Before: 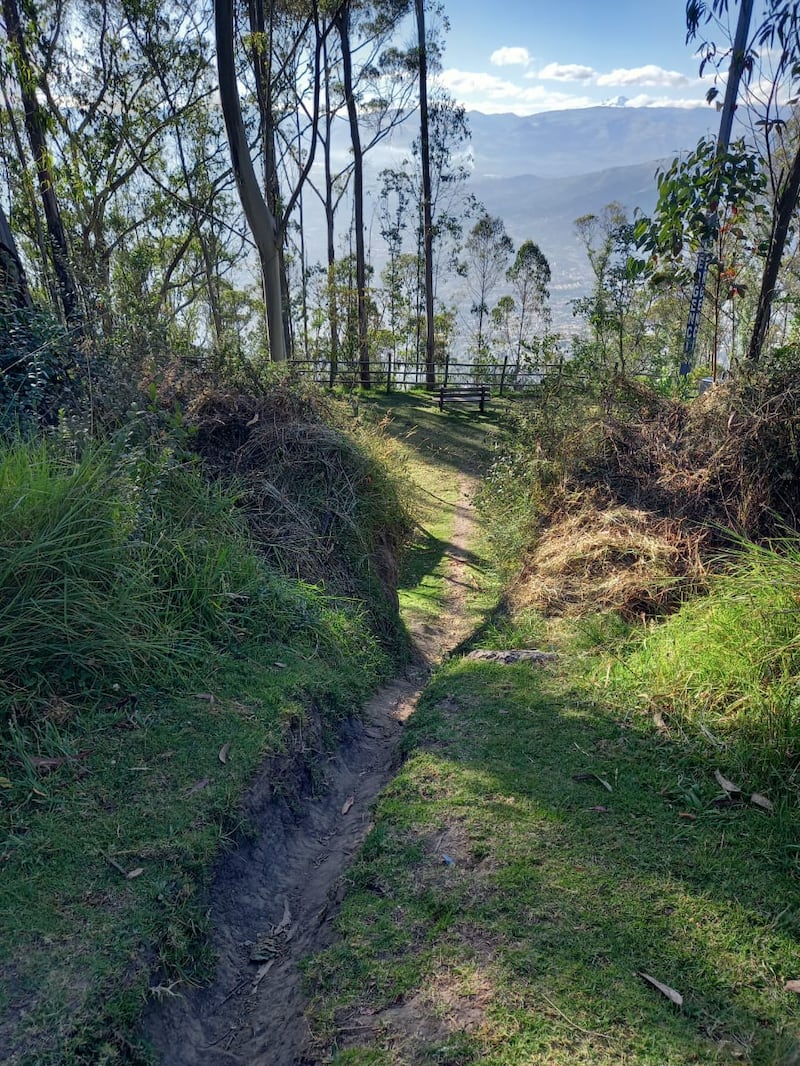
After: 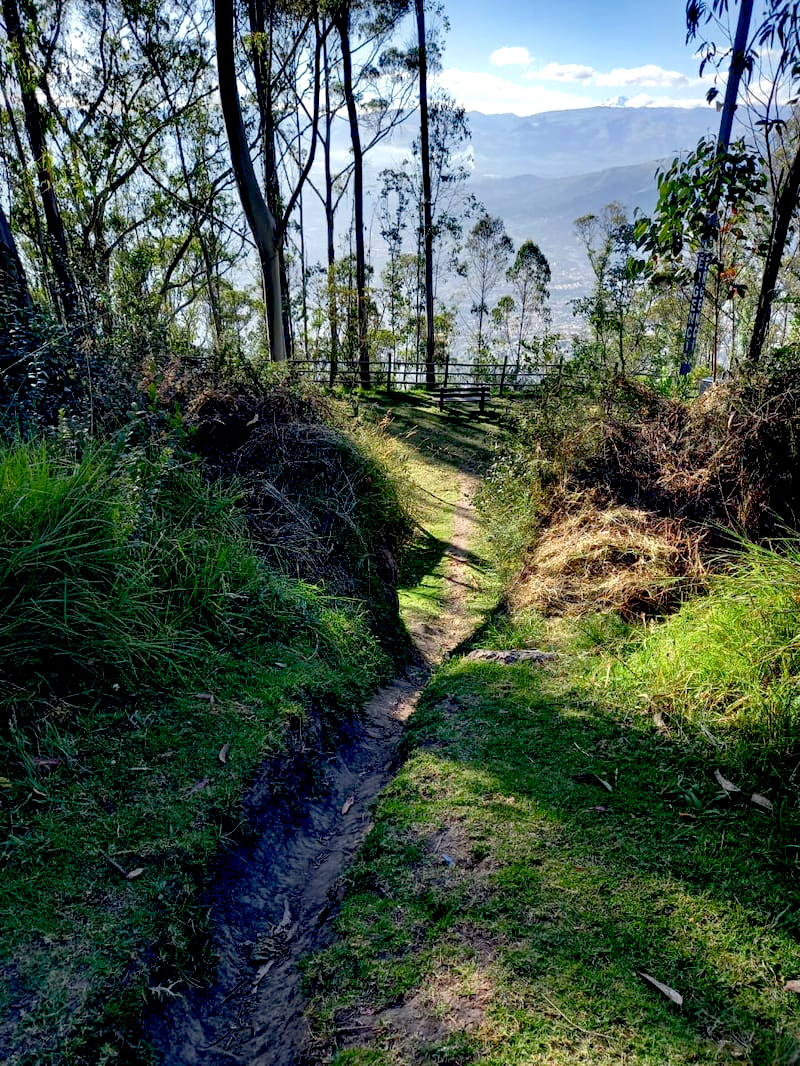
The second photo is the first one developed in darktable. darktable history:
exposure: black level correction 0.032, exposure 0.305 EV, compensate exposure bias true, compensate highlight preservation false
